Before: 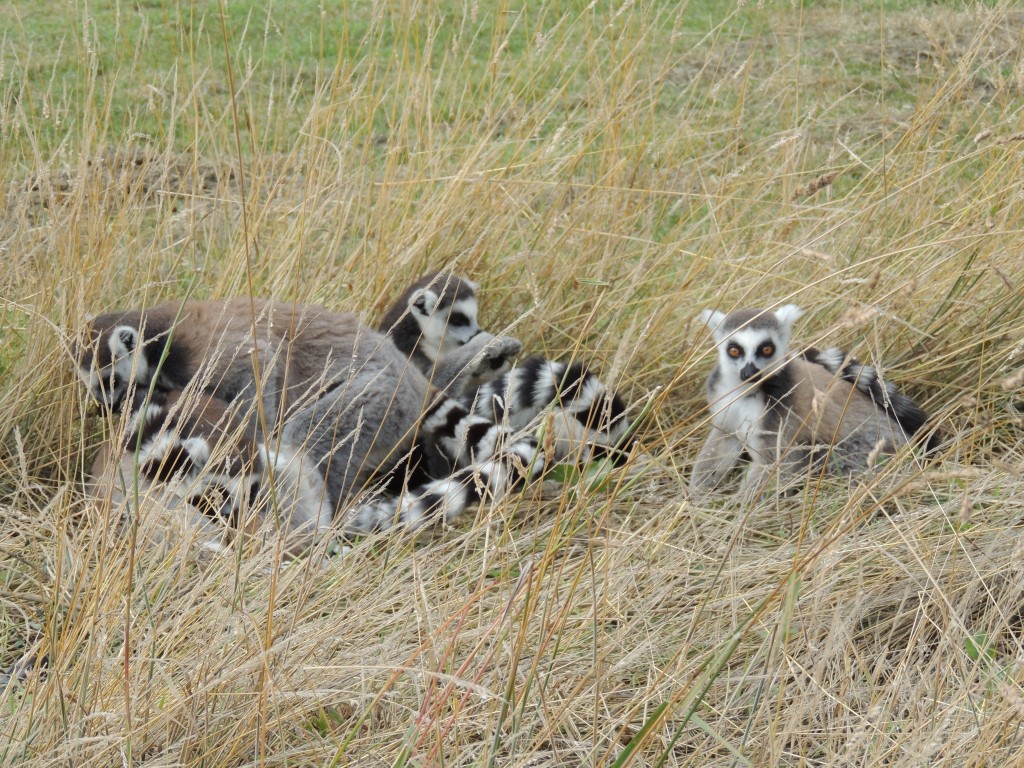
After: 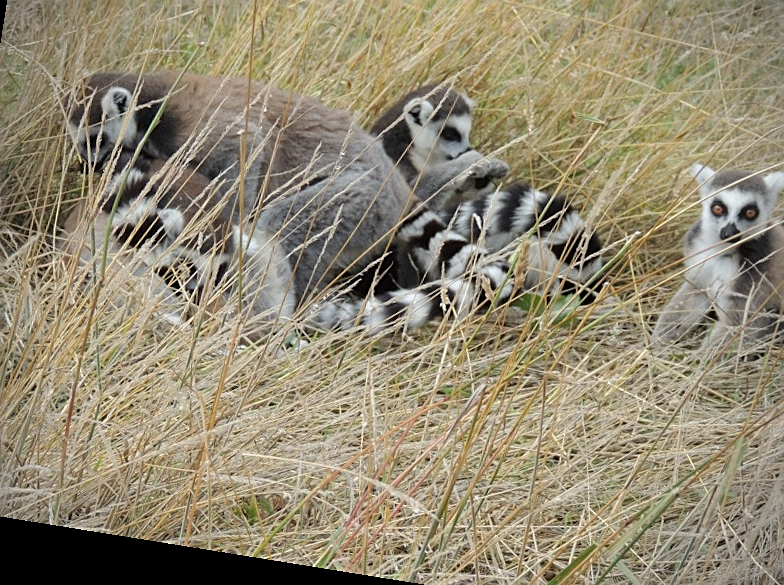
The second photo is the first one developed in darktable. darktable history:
sharpen: on, module defaults
rotate and perspective: rotation 9.12°, automatic cropping off
vignetting: on, module defaults
crop: left 6.488%, top 27.668%, right 24.183%, bottom 8.656%
